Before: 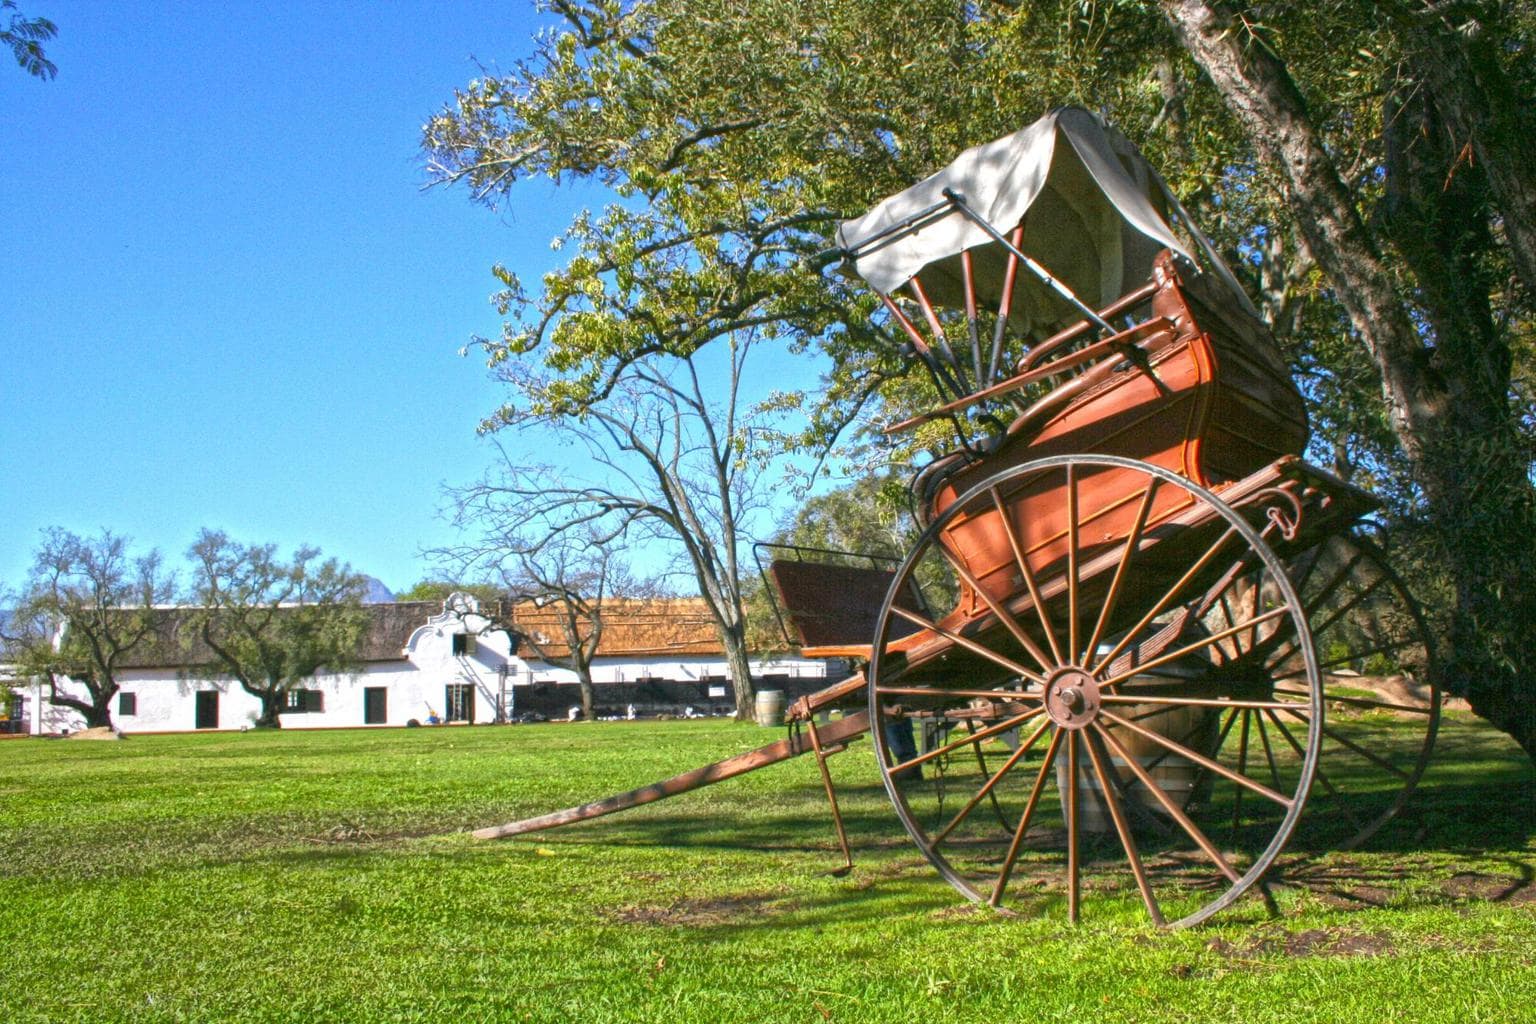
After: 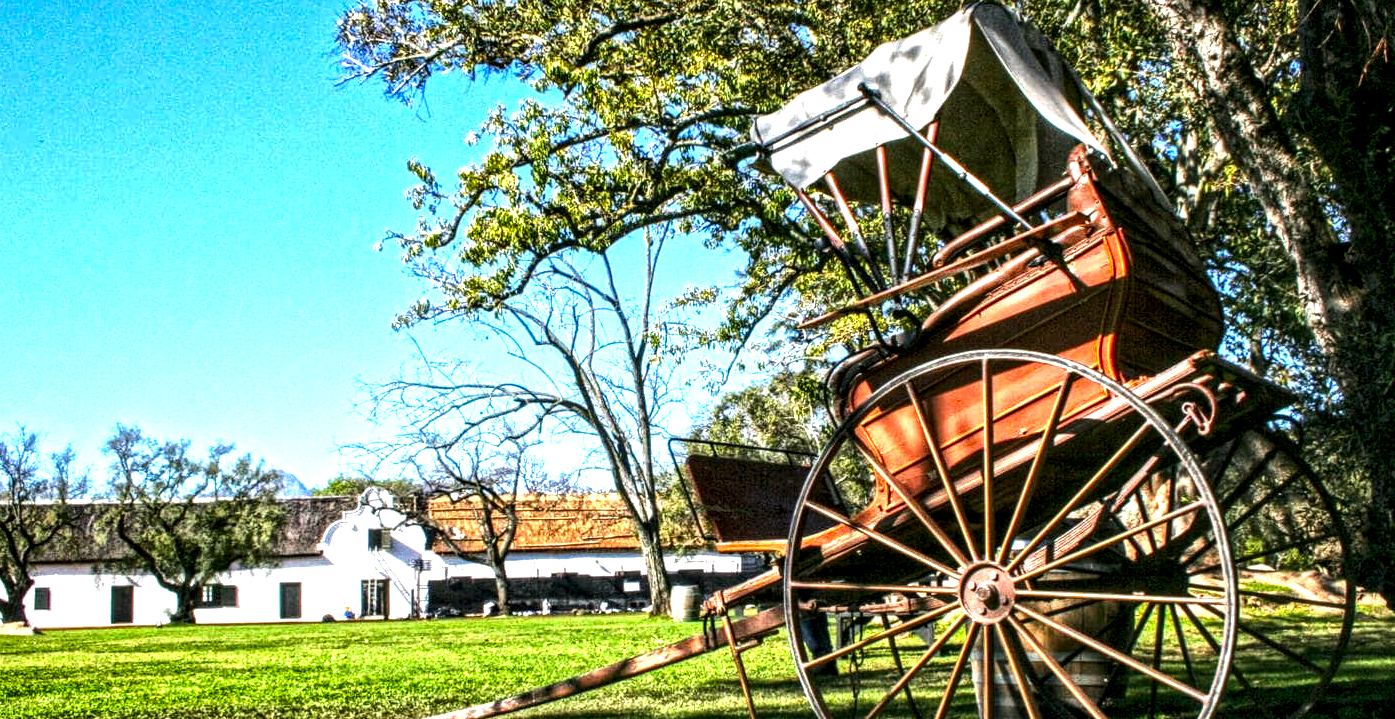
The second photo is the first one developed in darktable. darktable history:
local contrast: highlights 19%, detail 186%
crop: left 5.596%, top 10.314%, right 3.534%, bottom 19.395%
tone equalizer: -8 EV -1.08 EV, -7 EV -1.01 EV, -6 EV -0.867 EV, -5 EV -0.578 EV, -3 EV 0.578 EV, -2 EV 0.867 EV, -1 EV 1.01 EV, +0 EV 1.08 EV, edges refinement/feathering 500, mask exposure compensation -1.57 EV, preserve details no
color contrast: green-magenta contrast 1.2, blue-yellow contrast 1.2
